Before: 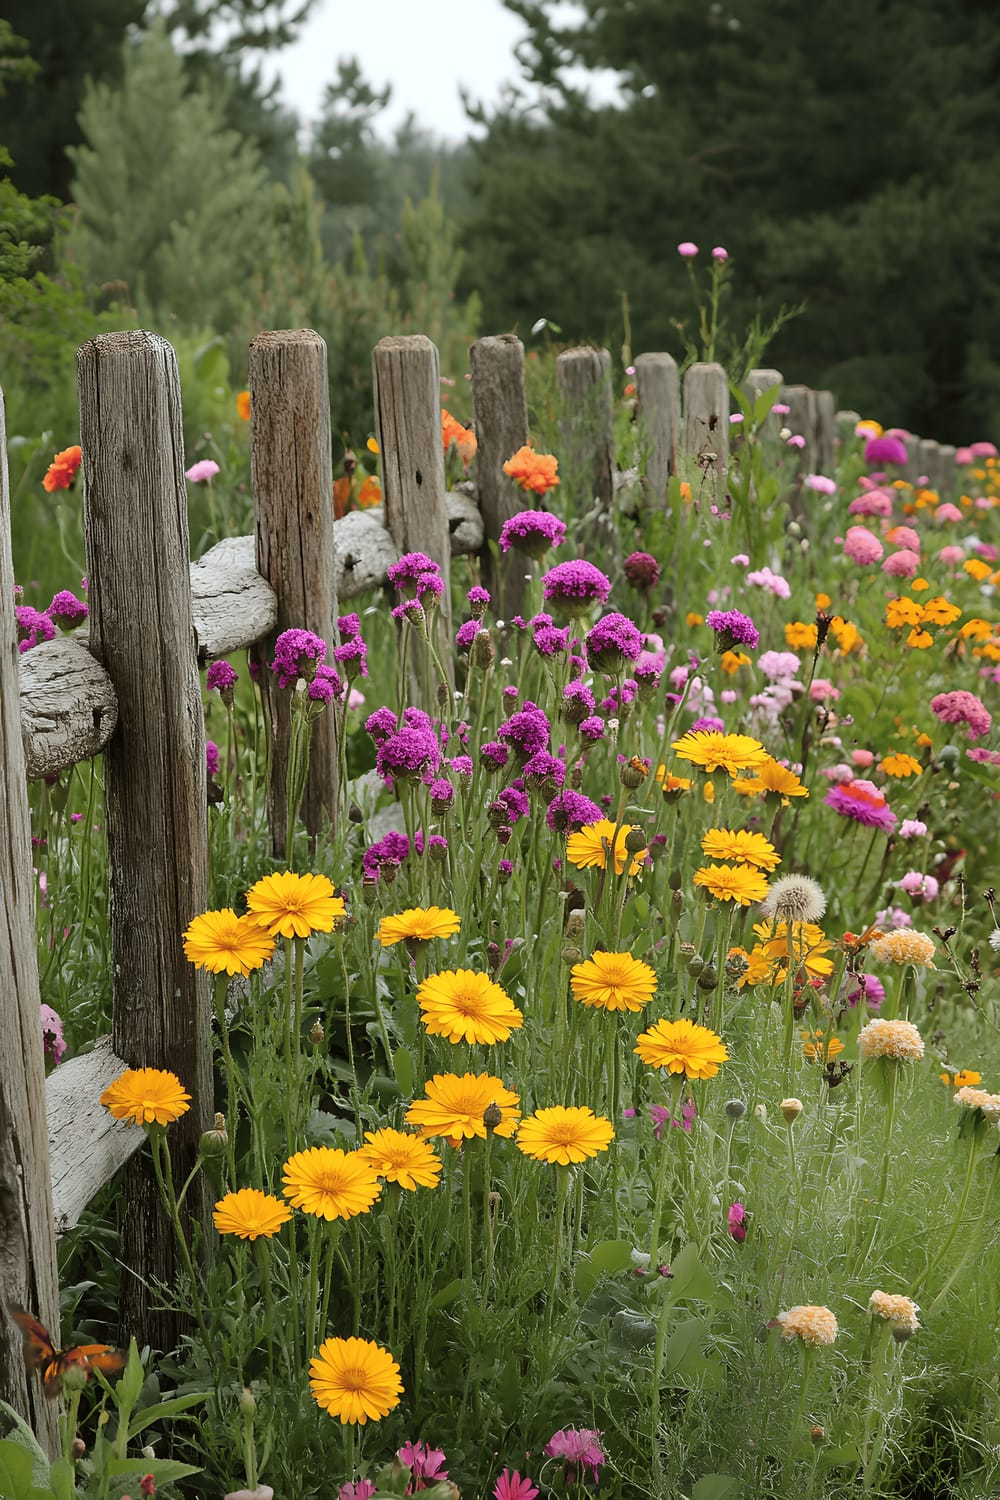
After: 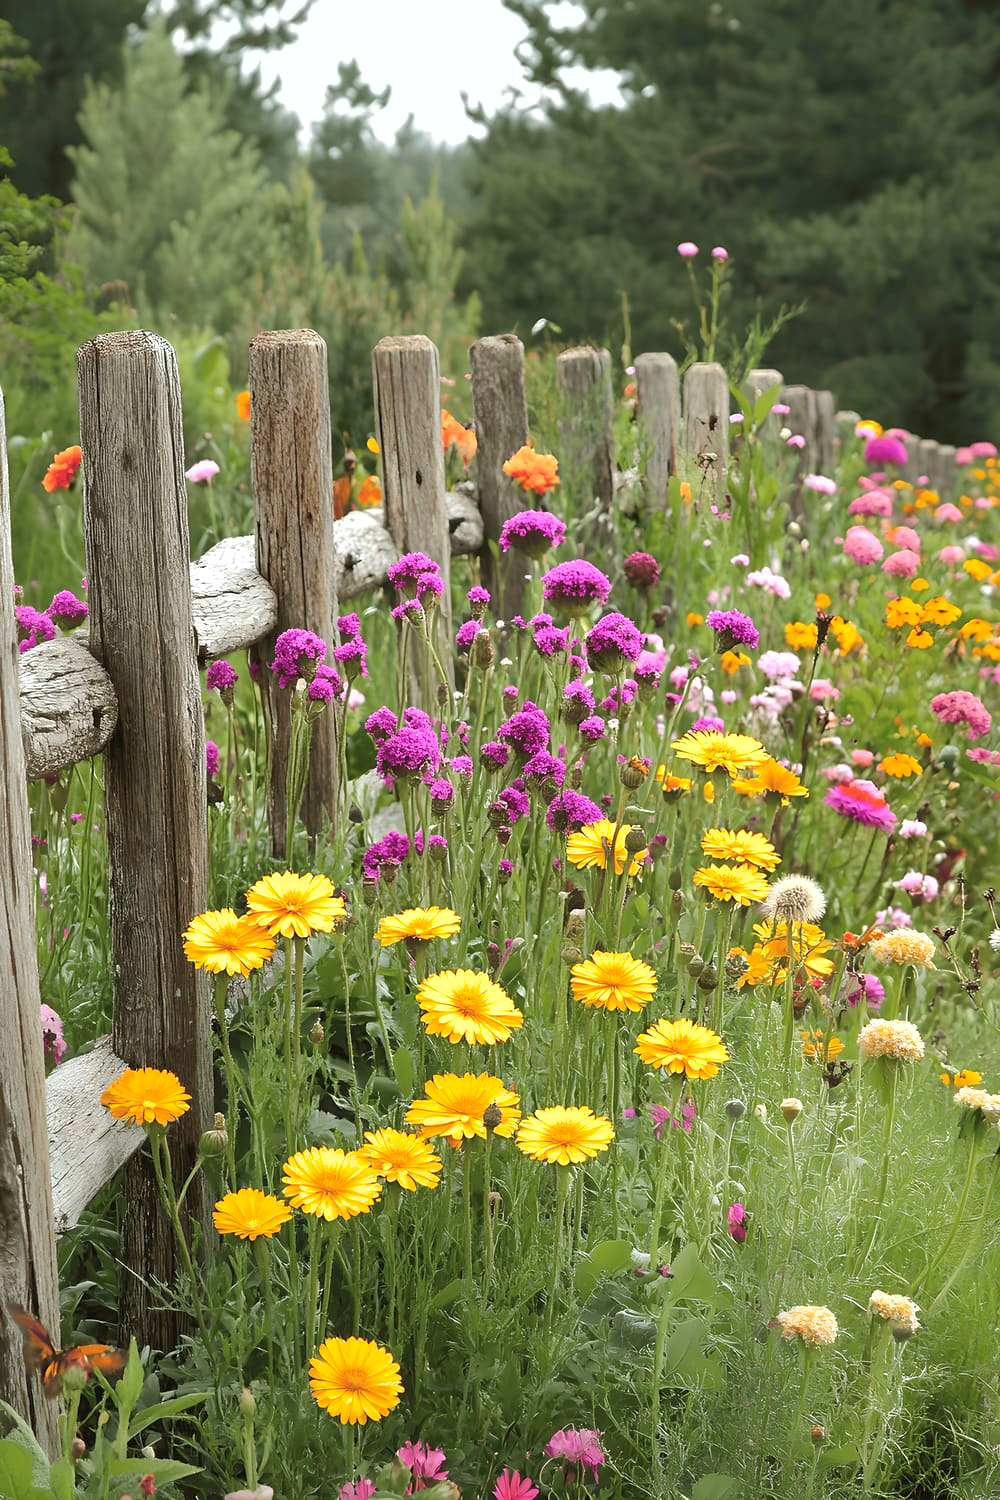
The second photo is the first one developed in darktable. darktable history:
exposure: exposure 0.722 EV, compensate highlight preservation false
levels: mode automatic
shadows and highlights: on, module defaults
